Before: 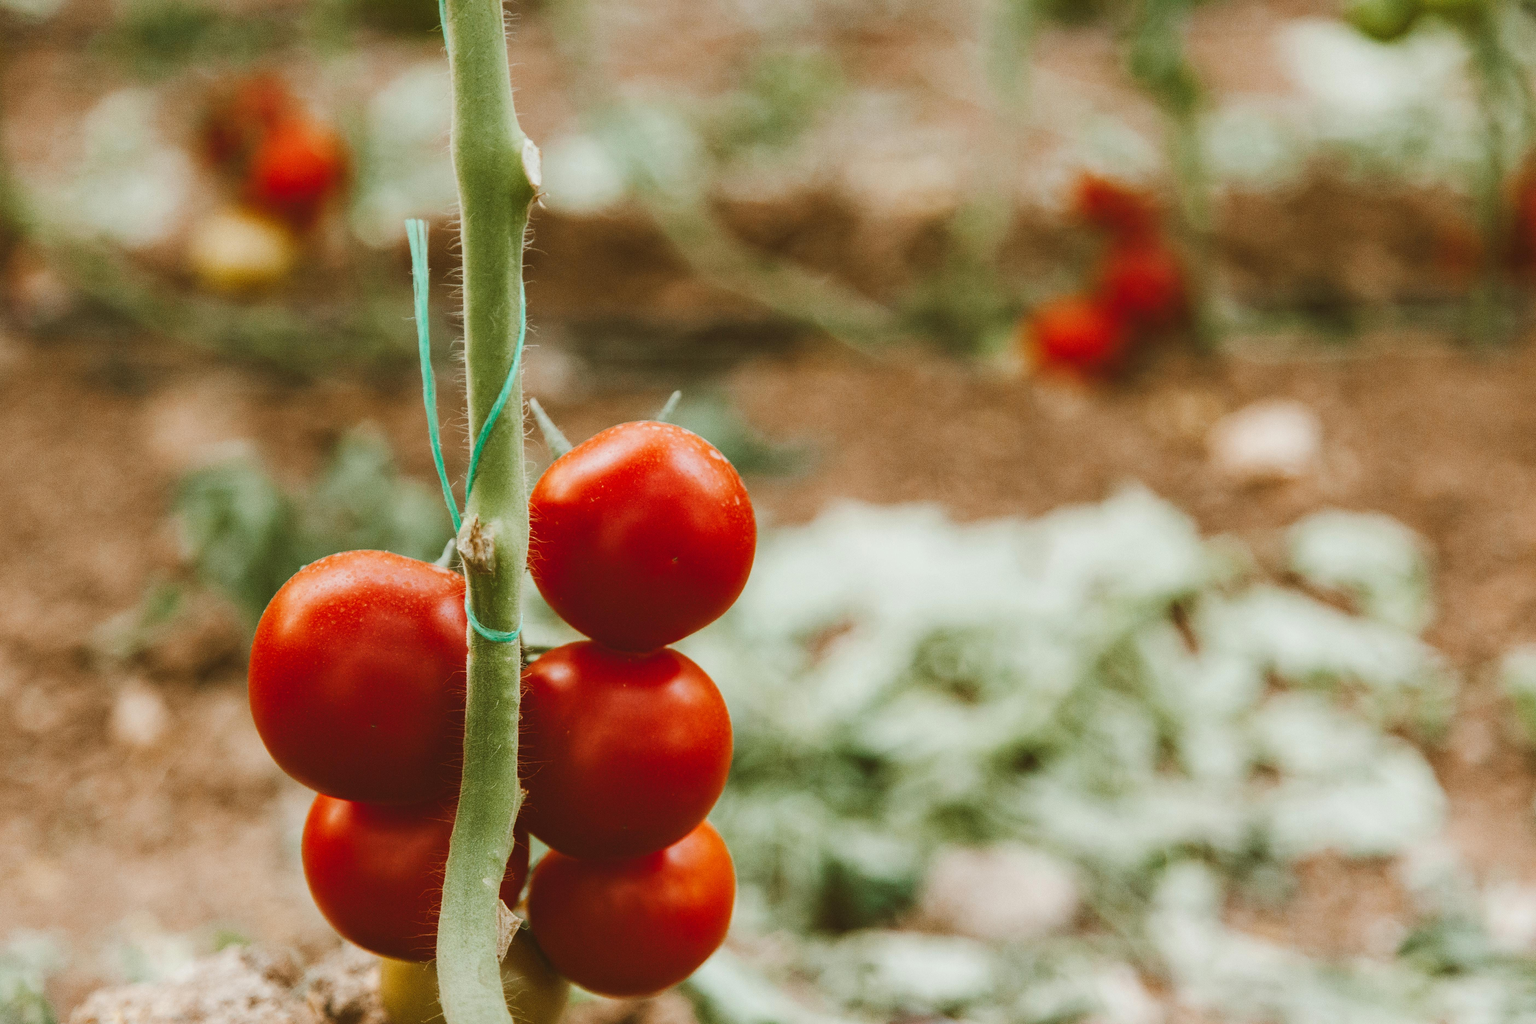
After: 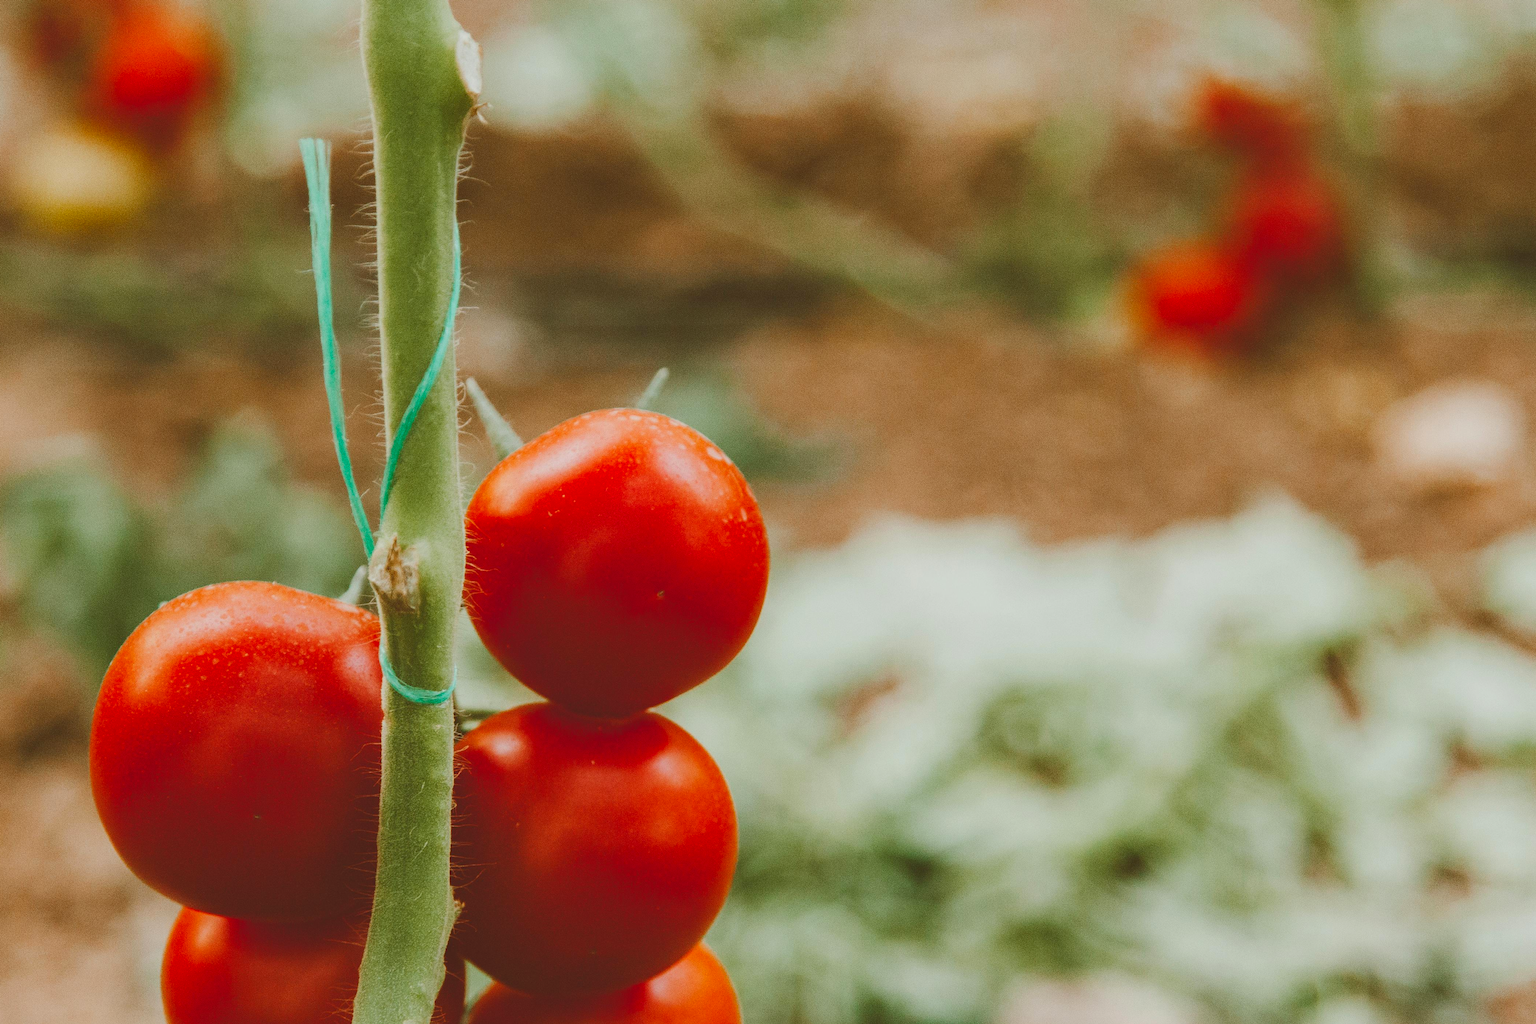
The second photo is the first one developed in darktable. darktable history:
lowpass: radius 0.1, contrast 0.85, saturation 1.1, unbound 0
crop and rotate: left 11.831%, top 11.346%, right 13.429%, bottom 13.899%
